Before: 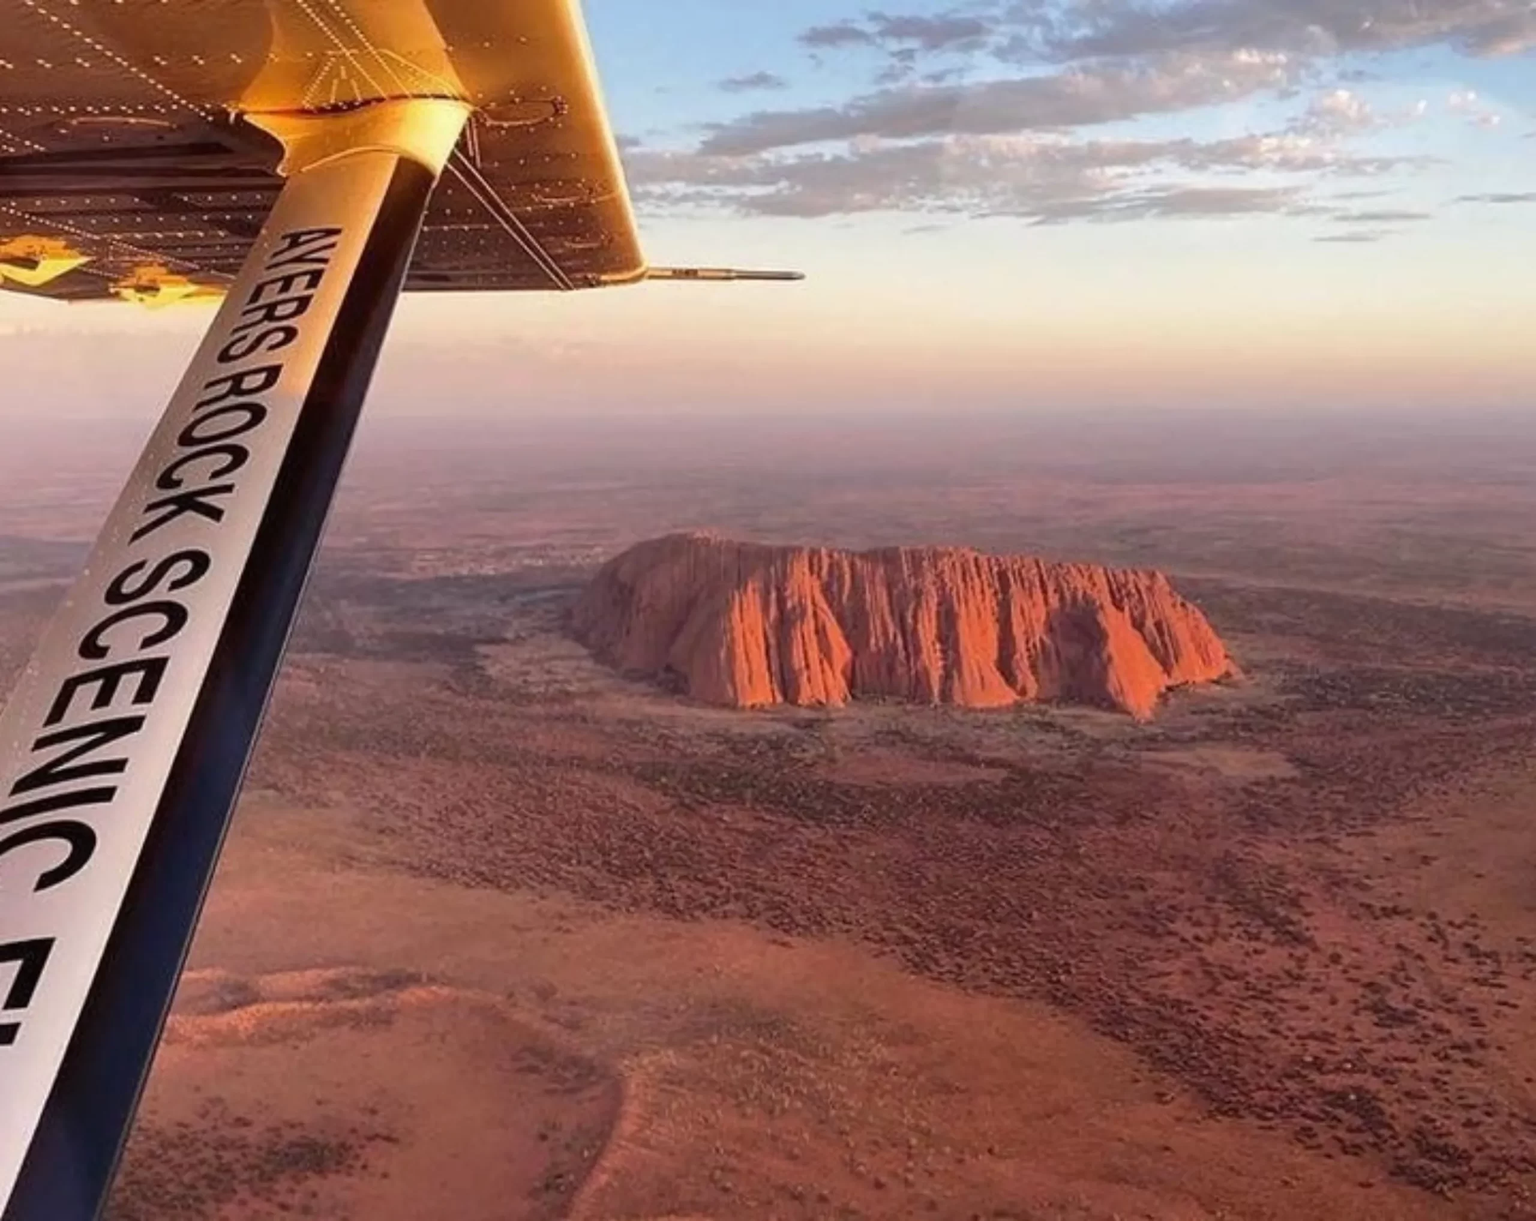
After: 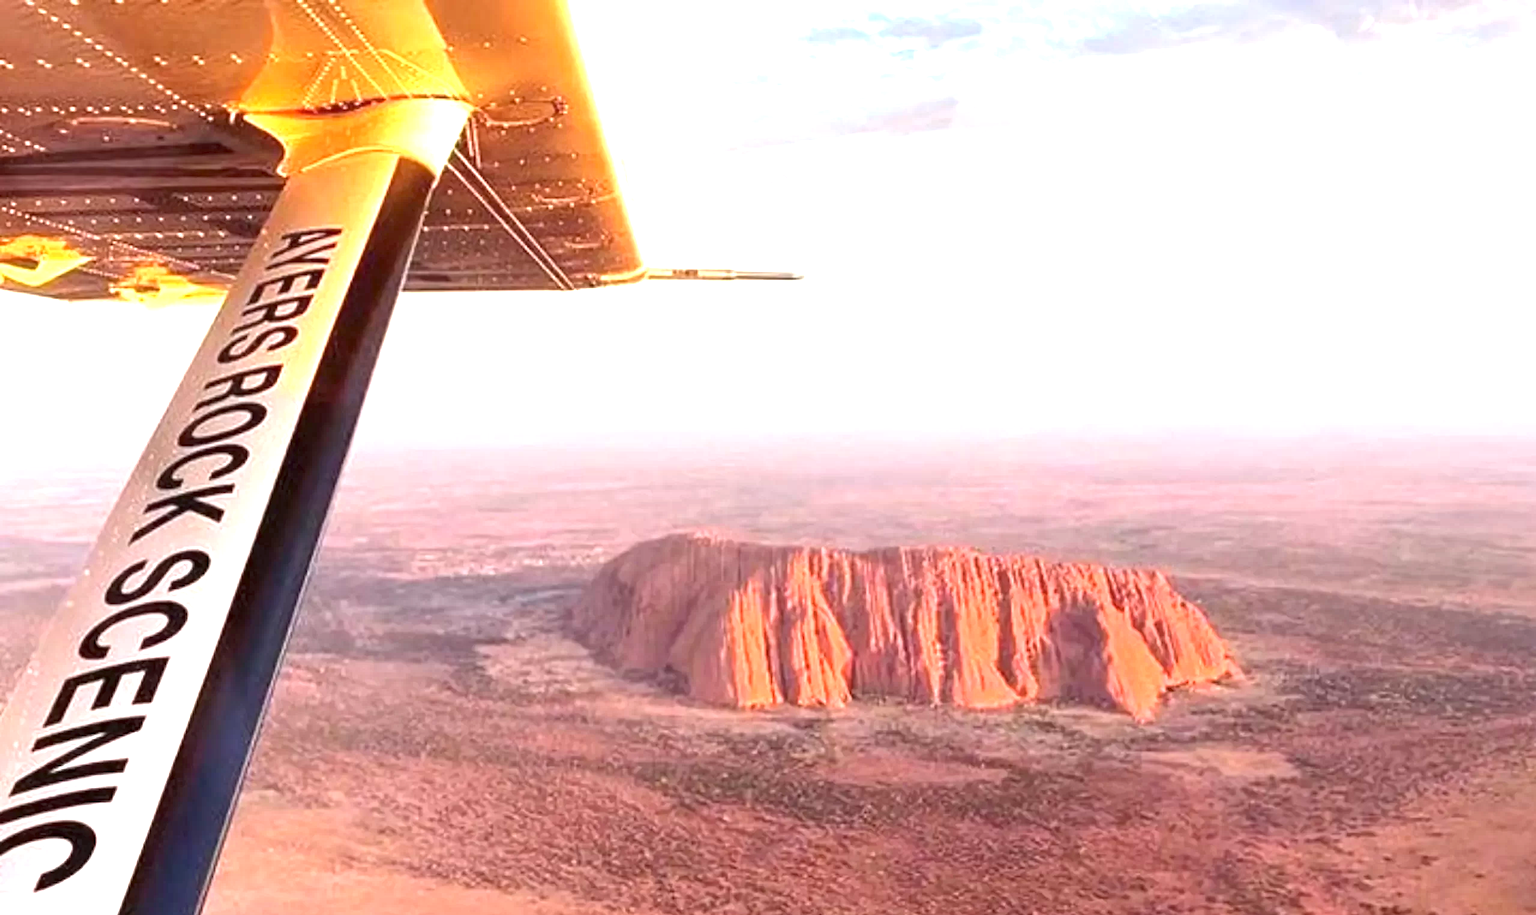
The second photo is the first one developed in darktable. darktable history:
exposure: black level correction 0.001, exposure 1.645 EV, compensate exposure bias true, compensate highlight preservation false
crop: bottom 24.982%
